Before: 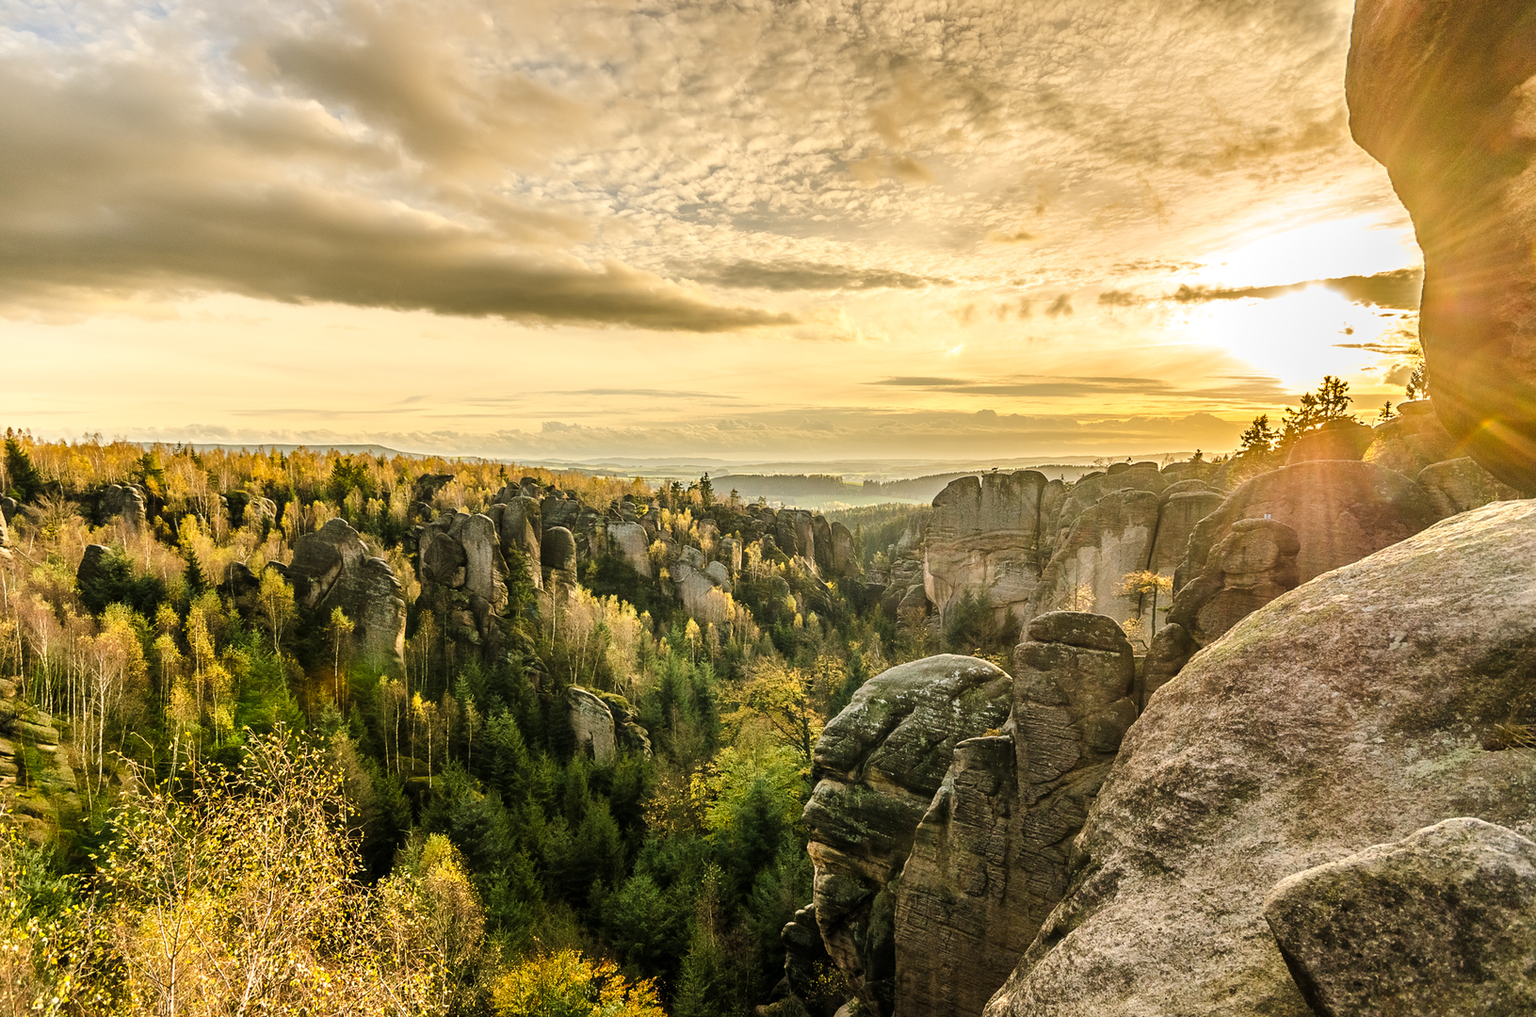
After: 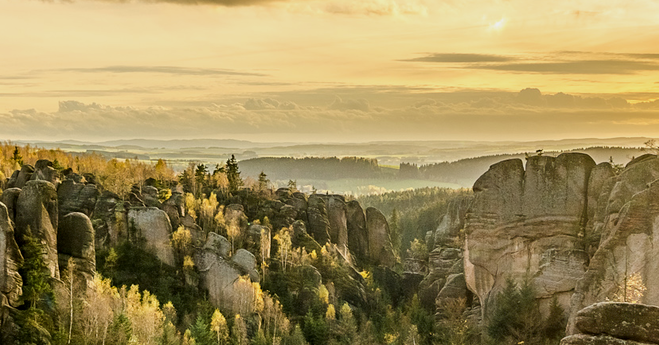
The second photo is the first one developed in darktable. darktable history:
exposure: black level correction 0.006, exposure -0.226 EV, compensate highlight preservation false
crop: left 31.751%, top 32.172%, right 27.8%, bottom 35.83%
